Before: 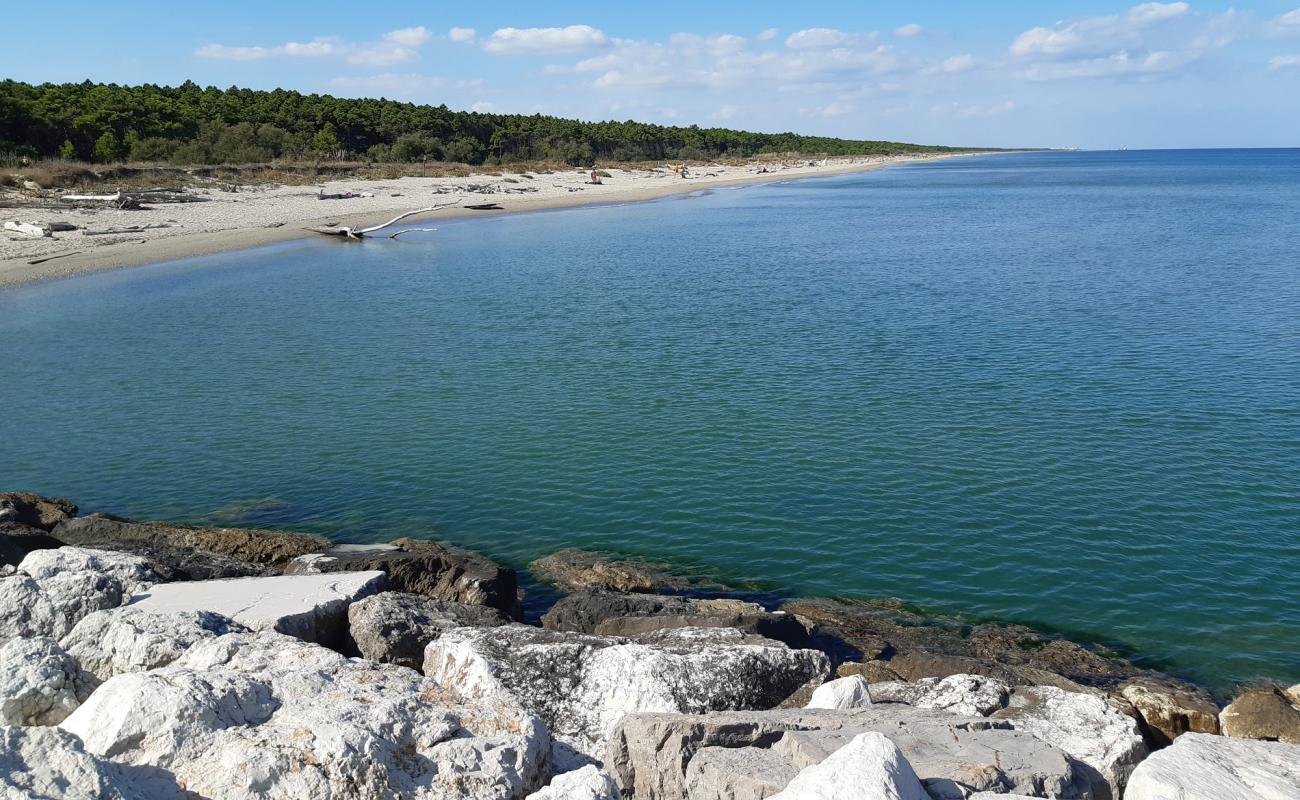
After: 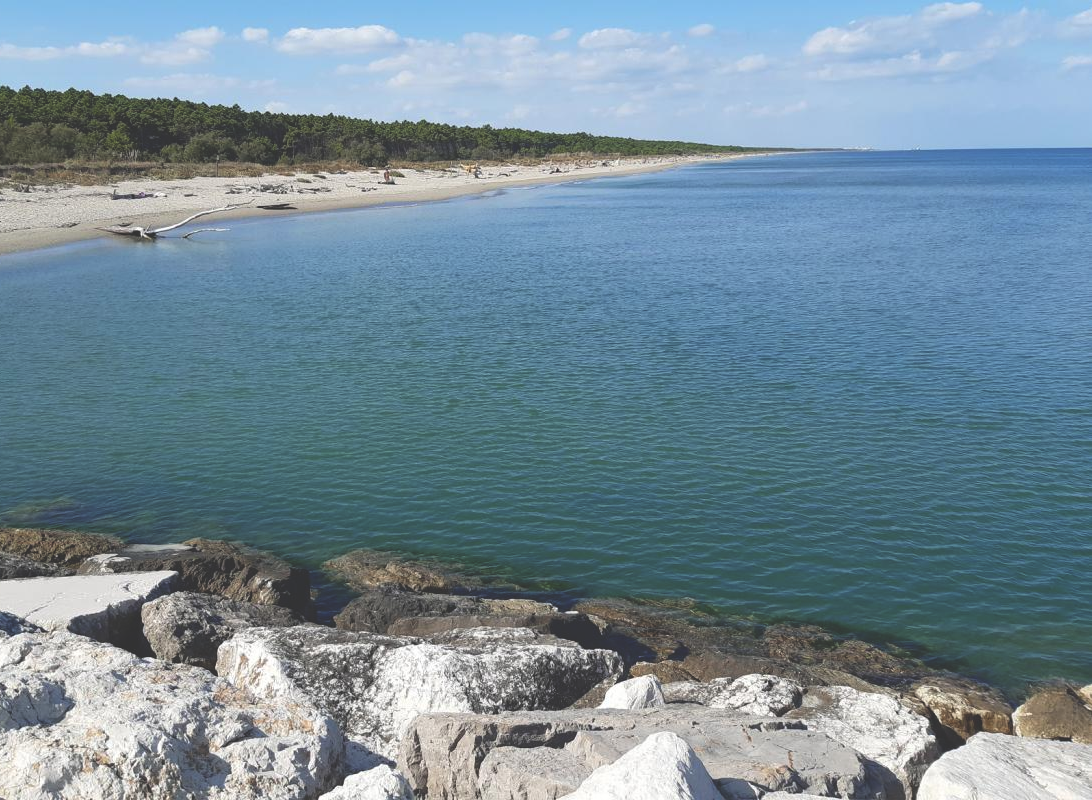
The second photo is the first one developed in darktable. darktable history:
exposure: black level correction -0.03, compensate highlight preservation false
crop: left 15.968%
